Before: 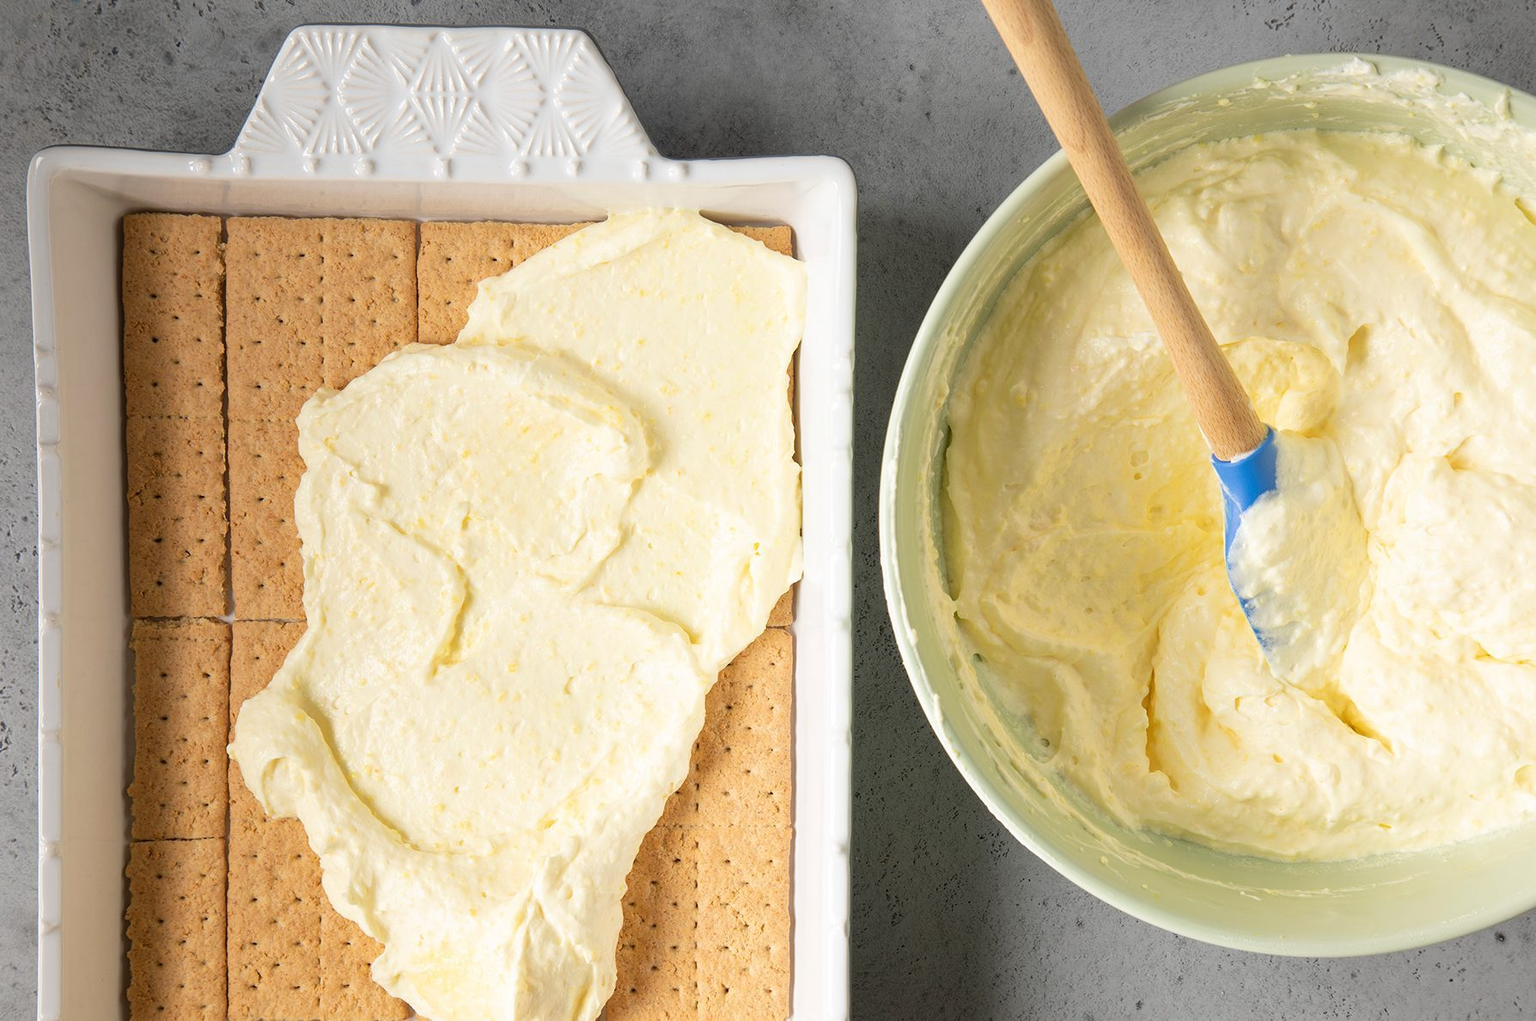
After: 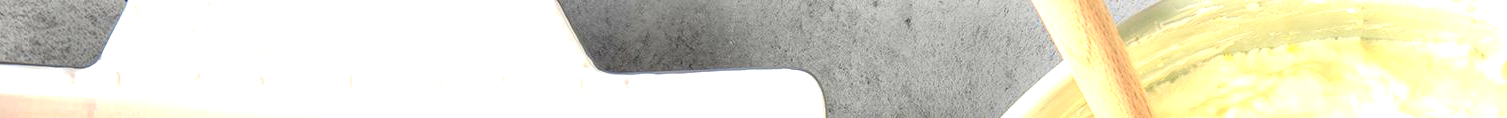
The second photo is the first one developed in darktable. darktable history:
exposure: black level correction 0, exposure 1.379 EV, compensate exposure bias true, compensate highlight preservation false
crop and rotate: left 9.644%, top 9.491%, right 6.021%, bottom 80.509%
